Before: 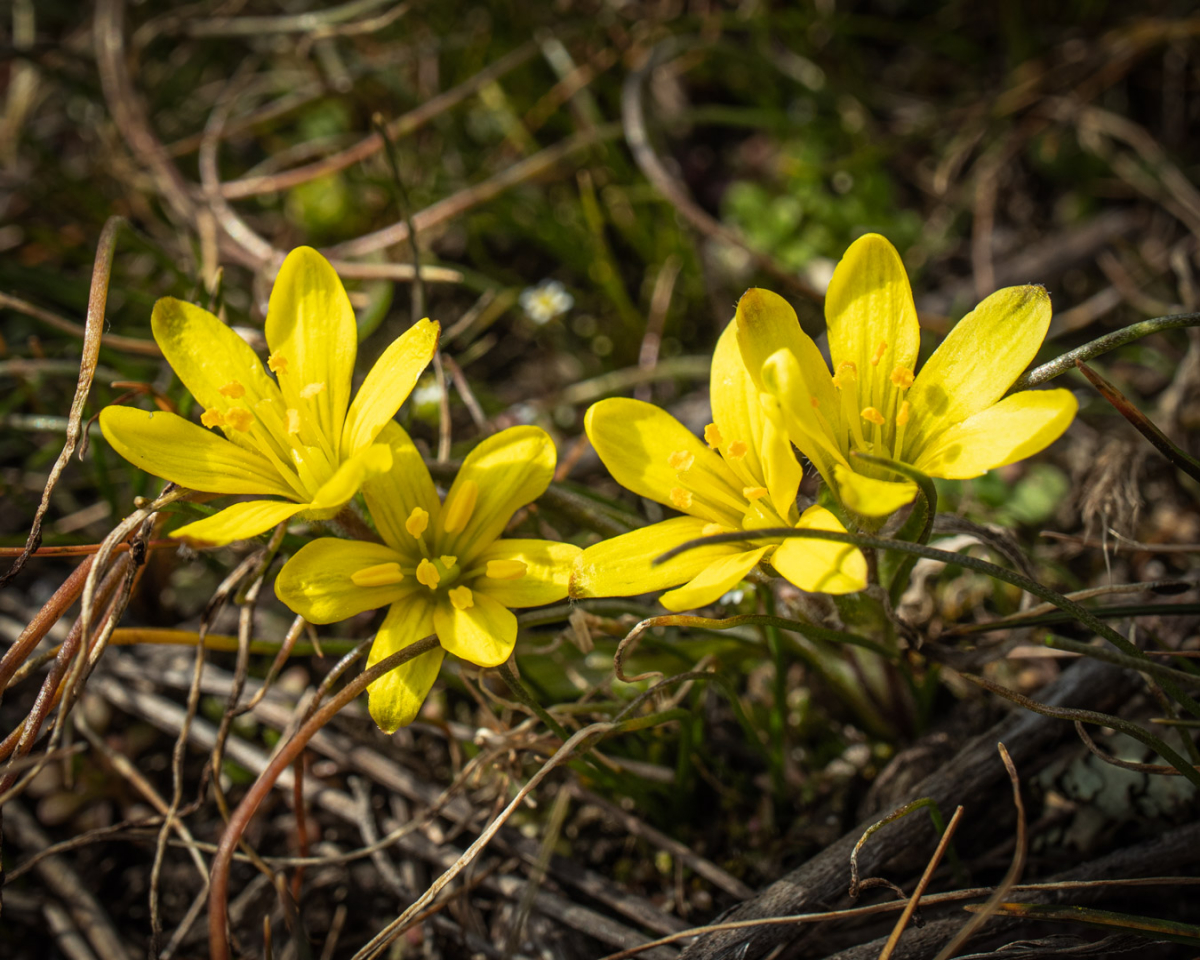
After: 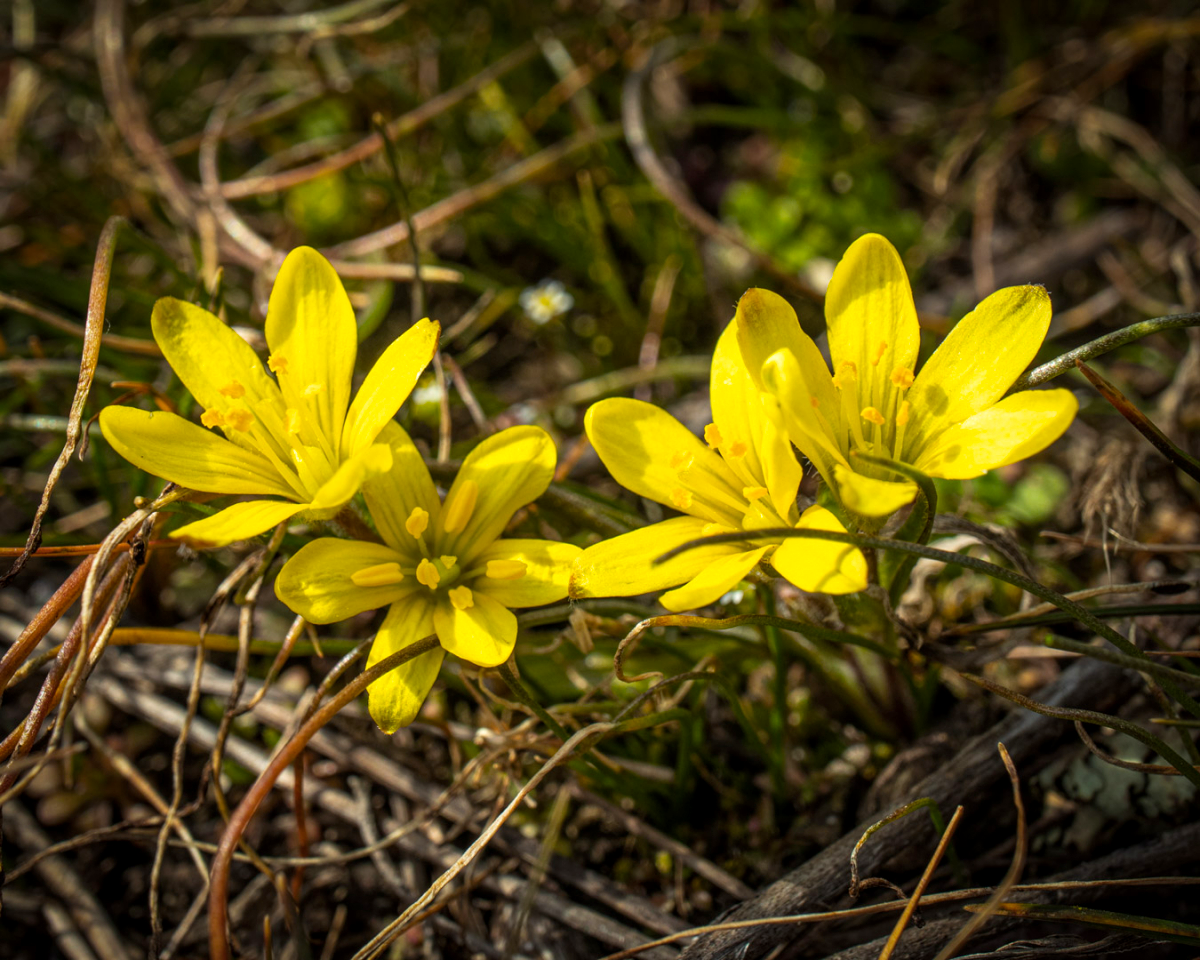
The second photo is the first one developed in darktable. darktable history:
local contrast: highlights 106%, shadows 99%, detail 119%, midtone range 0.2
color balance rgb: shadows lift › hue 87.9°, linear chroma grading › global chroma 15.109%, perceptual saturation grading › global saturation 0.269%, global vibrance 22.269%
